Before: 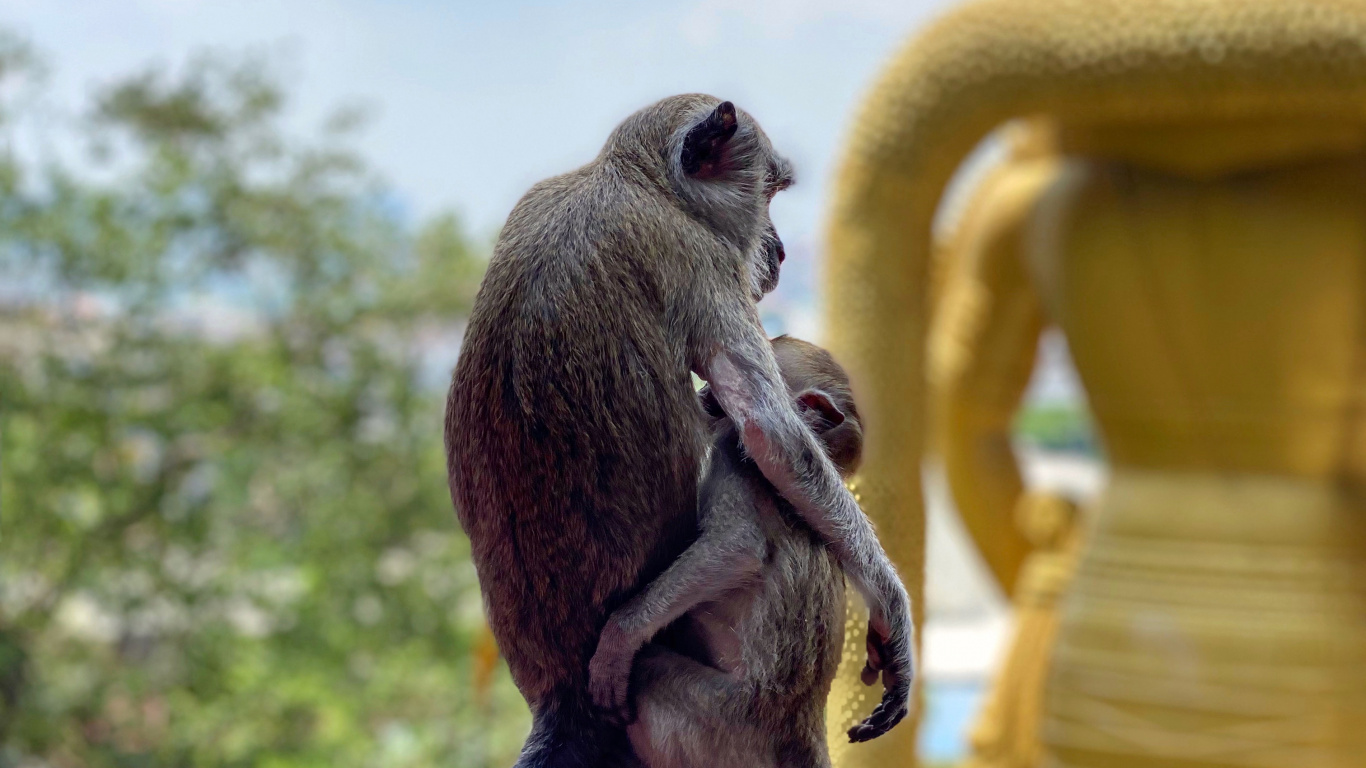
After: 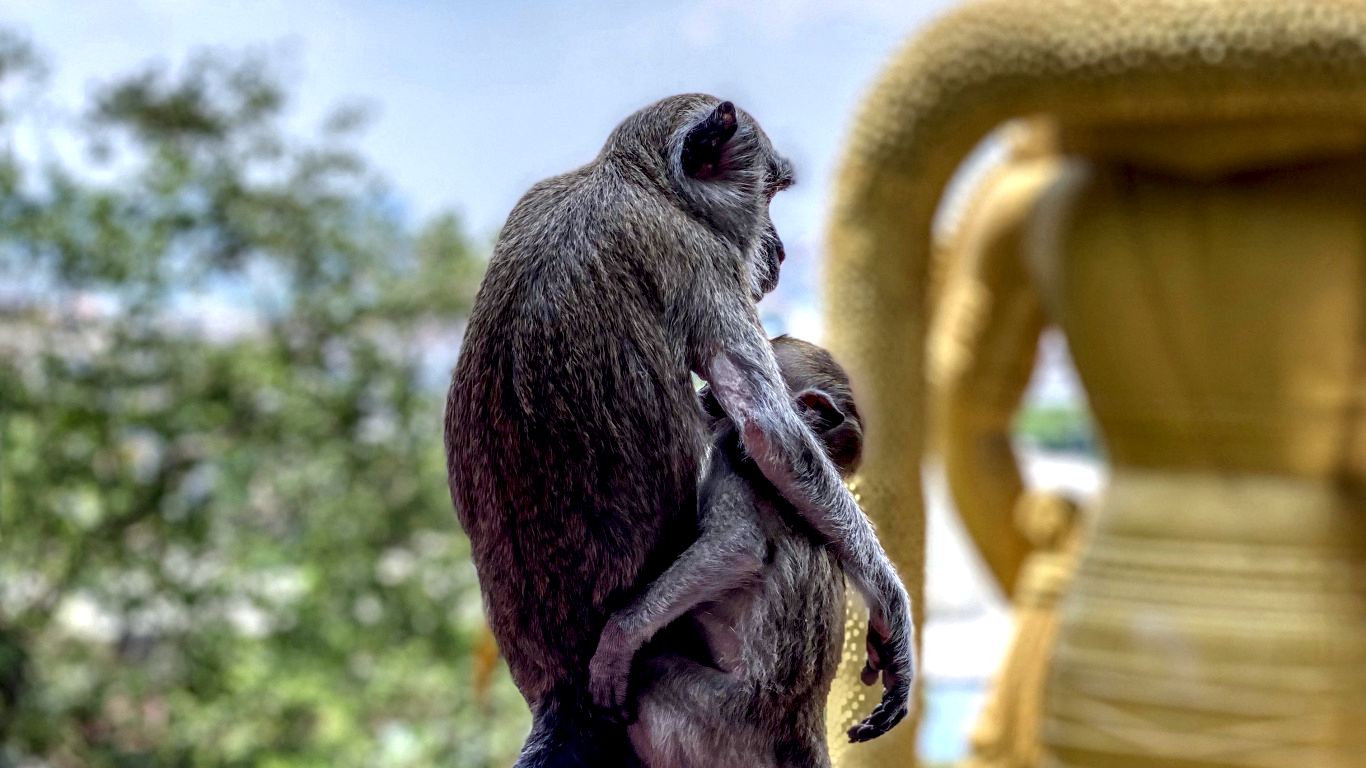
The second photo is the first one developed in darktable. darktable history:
local contrast: highlights 3%, shadows 4%, detail 182%
color calibration: illuminant as shot in camera, x 0.358, y 0.373, temperature 4628.91 K
